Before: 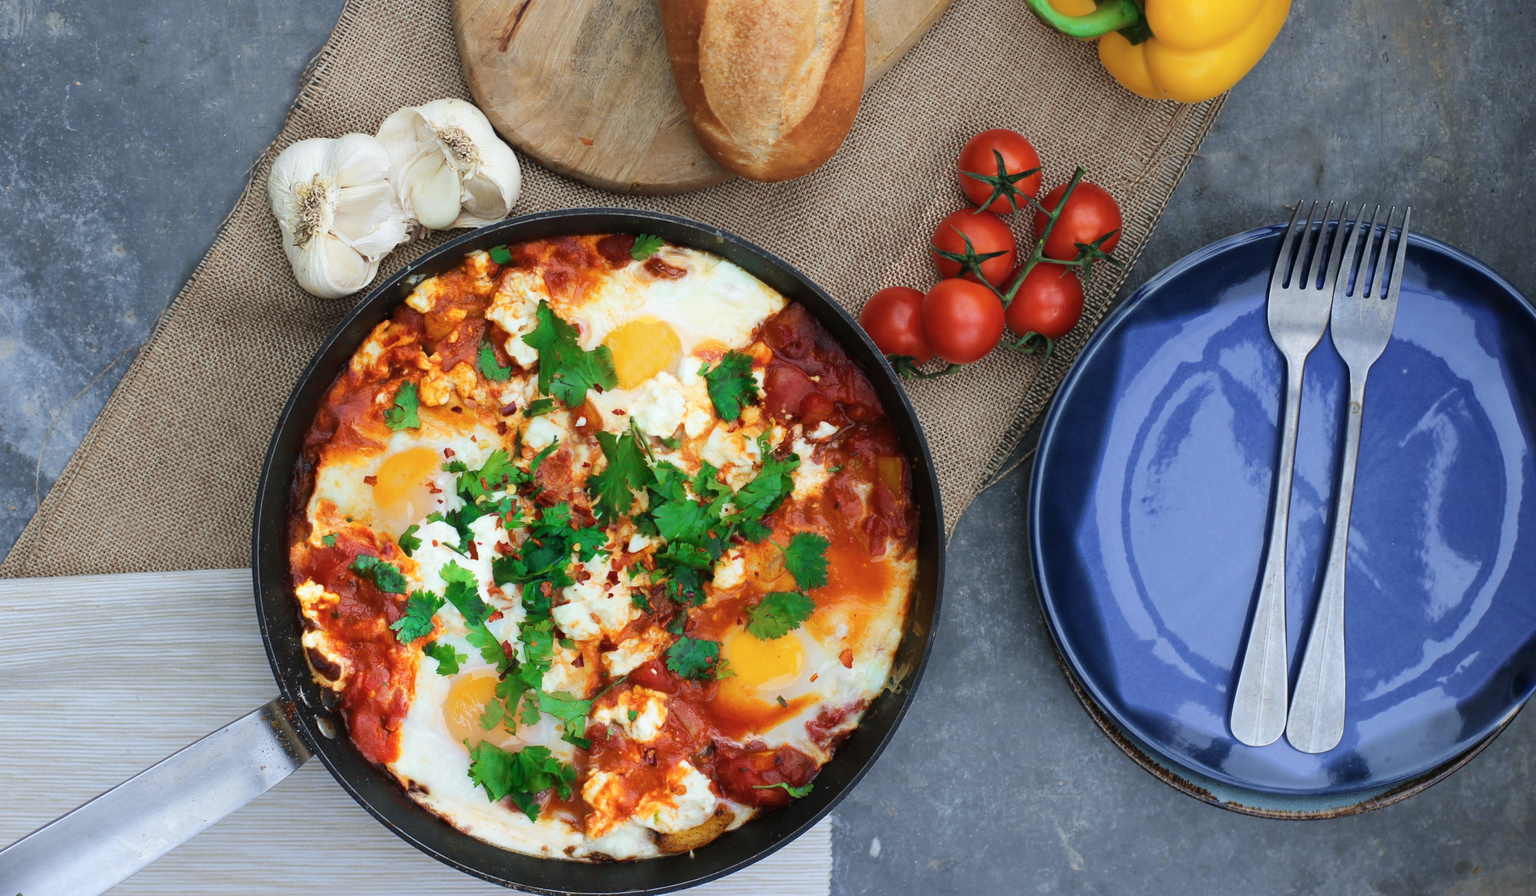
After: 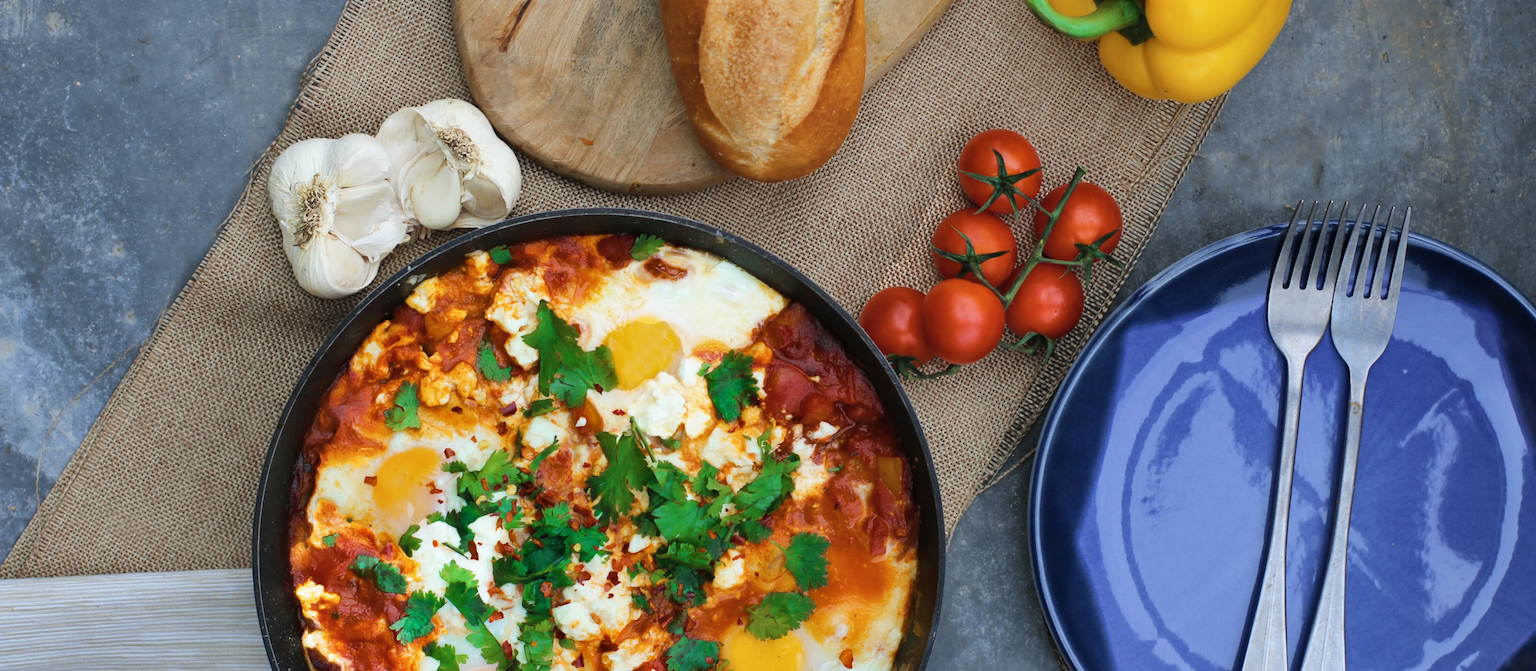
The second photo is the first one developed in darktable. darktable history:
color balance rgb: perceptual saturation grading › global saturation 20%, global vibrance 20%
crop: bottom 24.967%
shadows and highlights: shadows 40, highlights -54, highlights color adjustment 46%, low approximation 0.01, soften with gaussian
color zones: curves: ch0 [(0, 0.5) (0.143, 0.5) (0.286, 0.5) (0.429, 0.504) (0.571, 0.5) (0.714, 0.509) (0.857, 0.5) (1, 0.5)]; ch1 [(0, 0.425) (0.143, 0.425) (0.286, 0.375) (0.429, 0.405) (0.571, 0.5) (0.714, 0.47) (0.857, 0.425) (1, 0.435)]; ch2 [(0, 0.5) (0.143, 0.5) (0.286, 0.5) (0.429, 0.517) (0.571, 0.5) (0.714, 0.51) (0.857, 0.5) (1, 0.5)]
